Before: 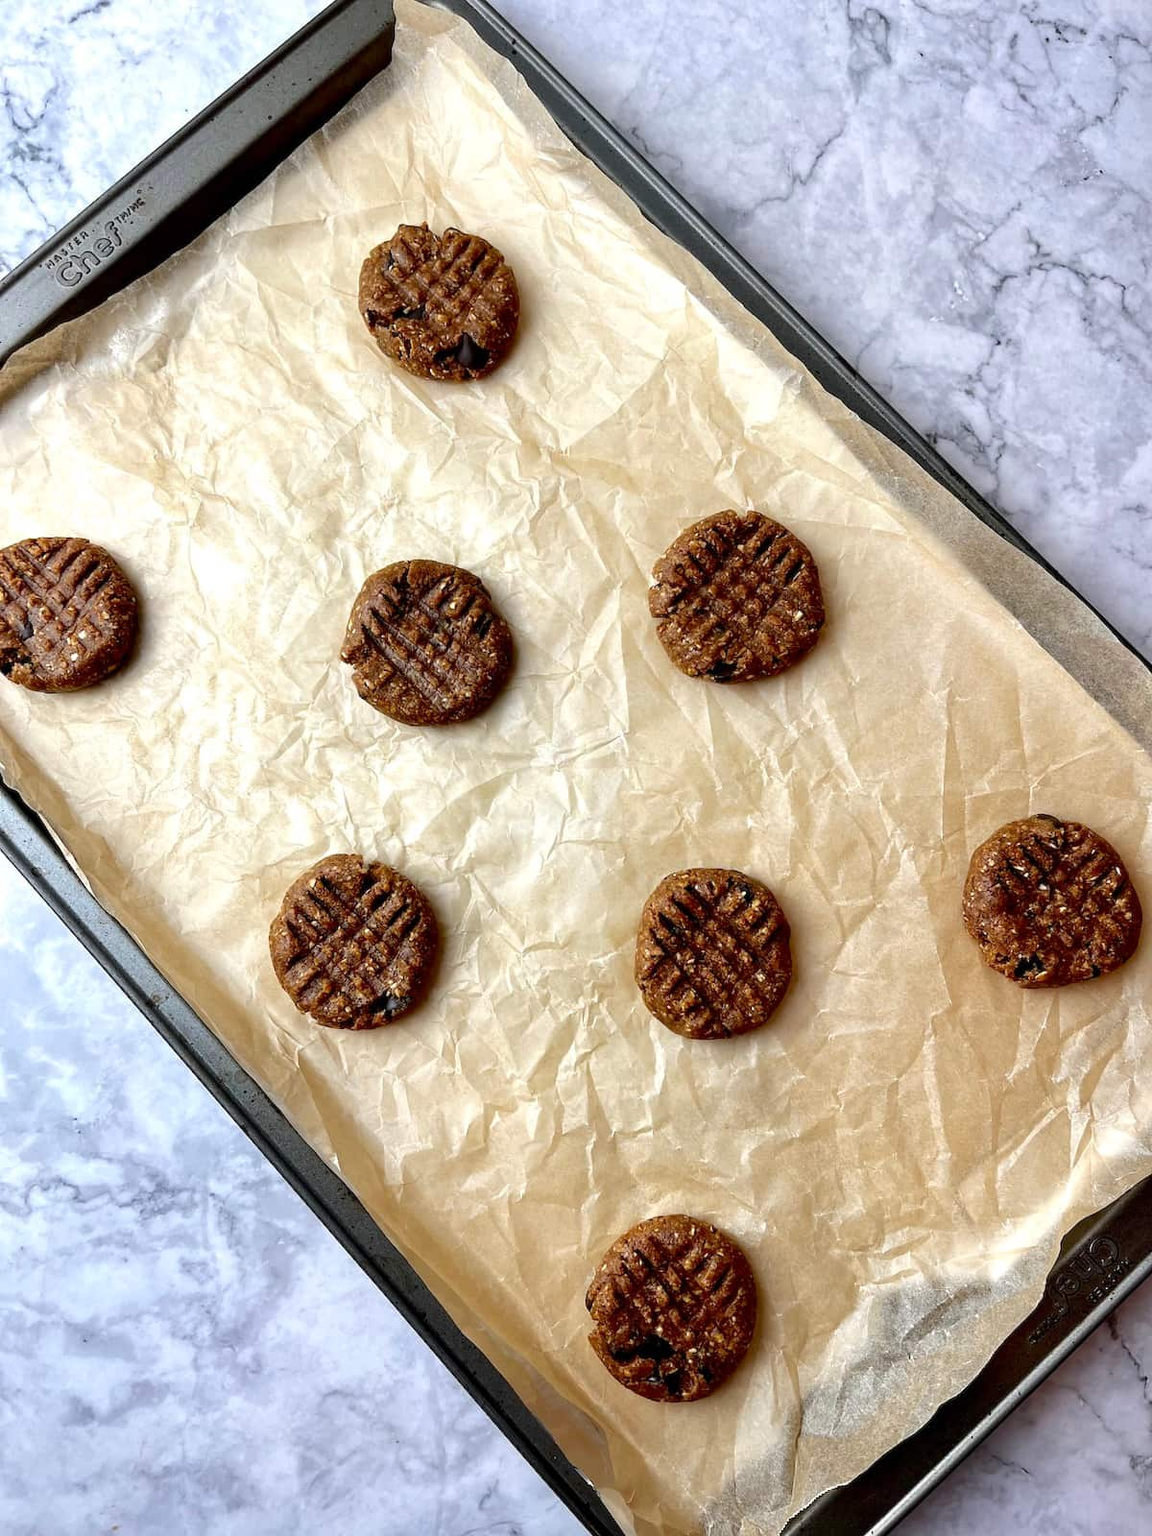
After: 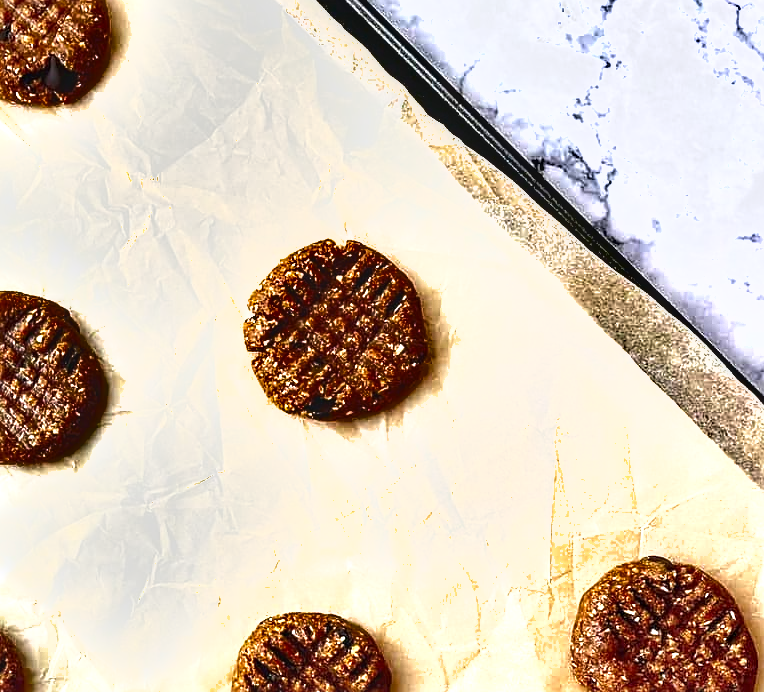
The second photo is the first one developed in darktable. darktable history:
sharpen: on, module defaults
crop: left 36.005%, top 18.293%, right 0.31%, bottom 38.444%
tone equalizer: on, module defaults
shadows and highlights: soften with gaussian
exposure: black level correction 0, exposure 1.3 EV, compensate exposure bias true, compensate highlight preservation false
local contrast: on, module defaults
